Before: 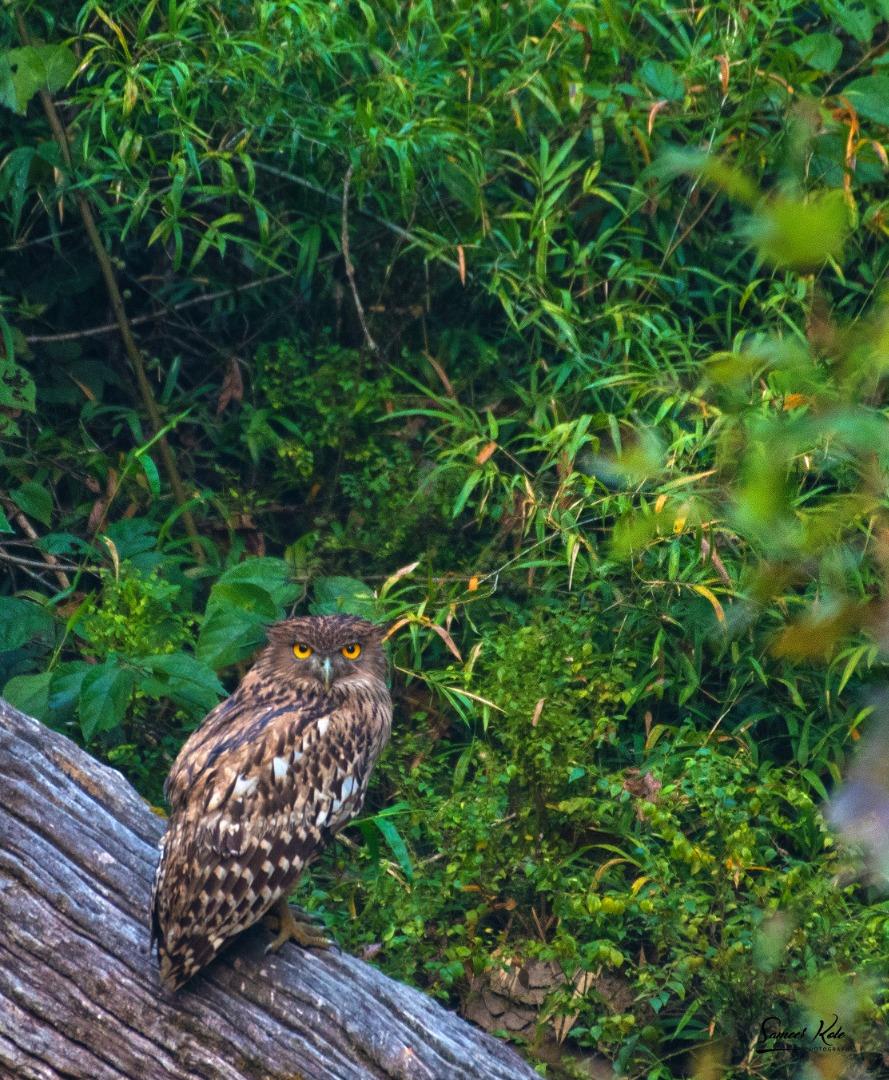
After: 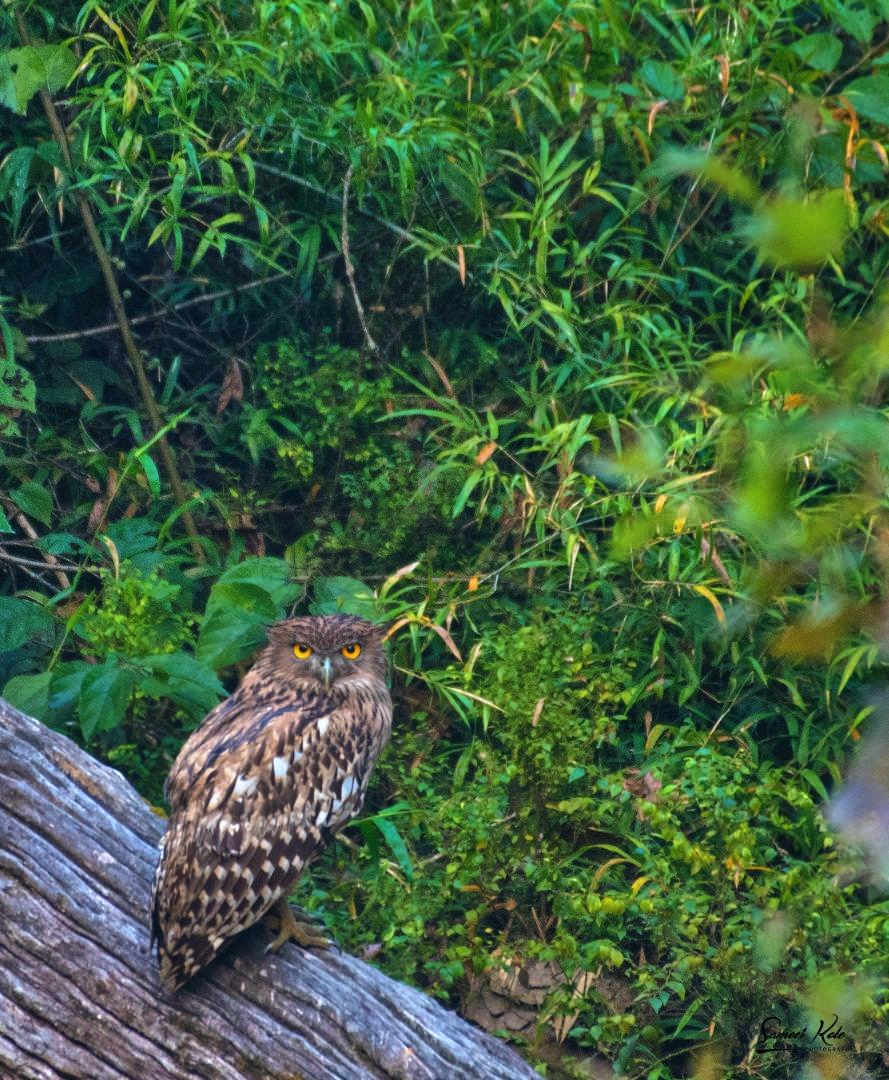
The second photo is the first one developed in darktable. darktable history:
white balance: red 0.976, blue 1.04
shadows and highlights: low approximation 0.01, soften with gaussian
